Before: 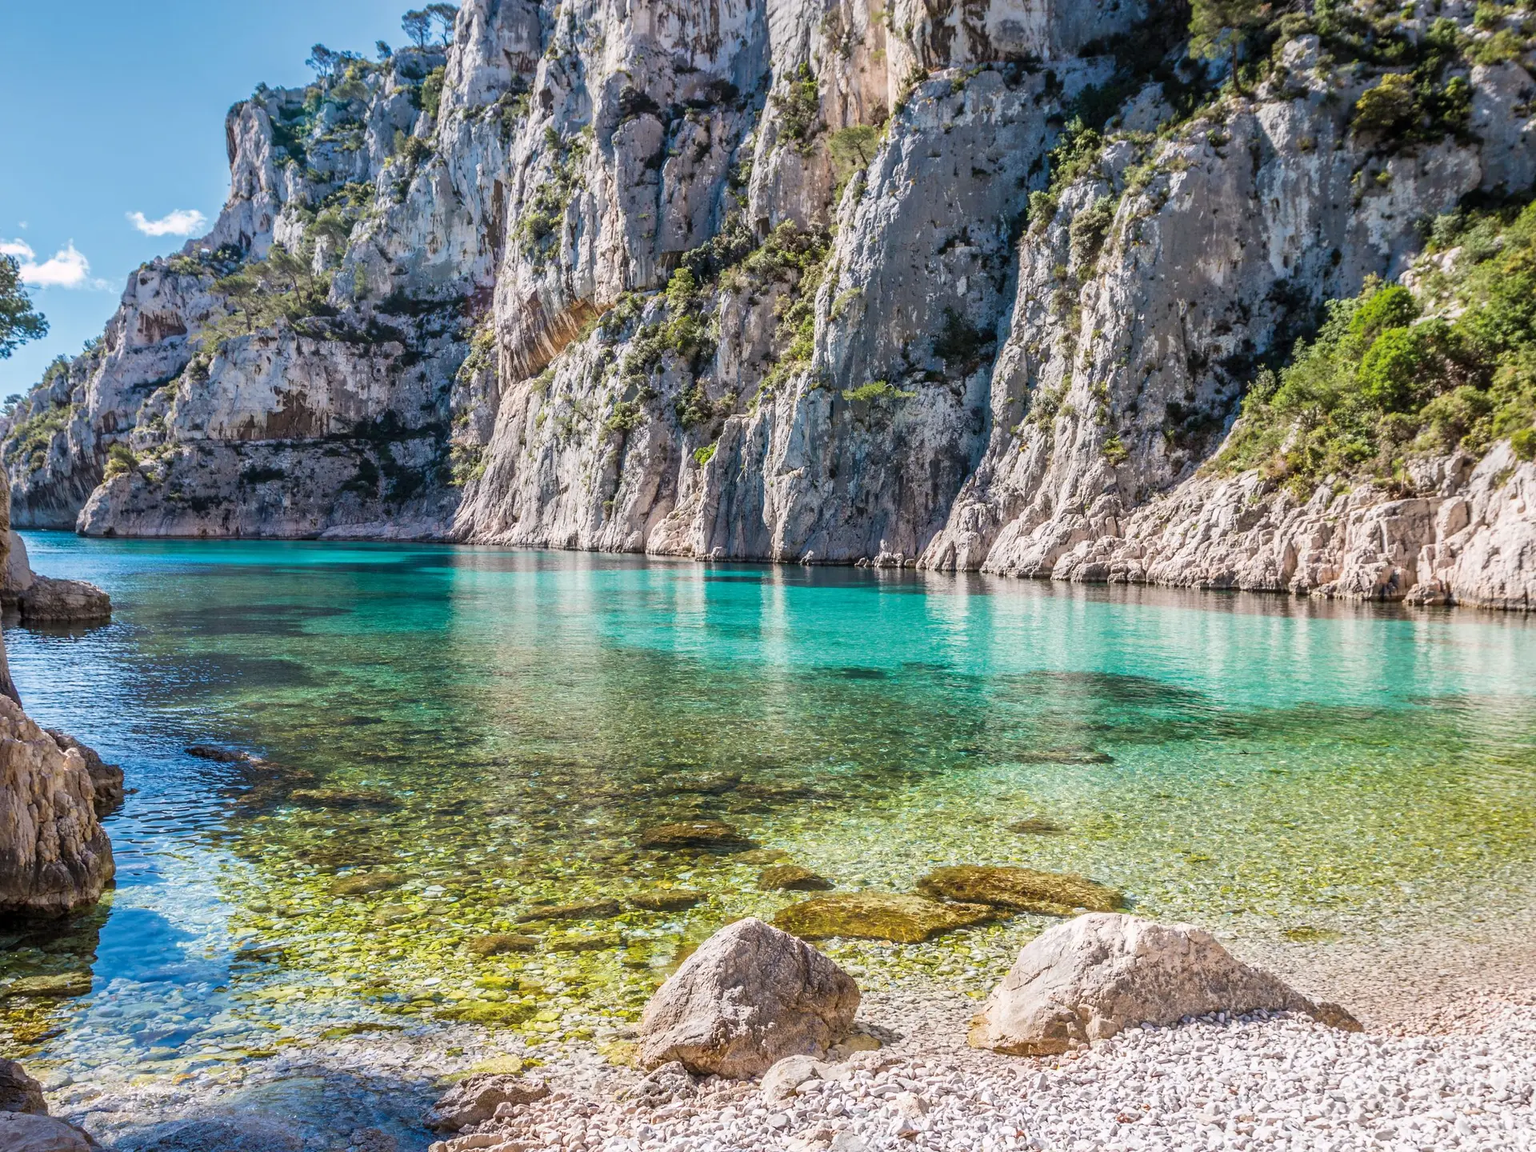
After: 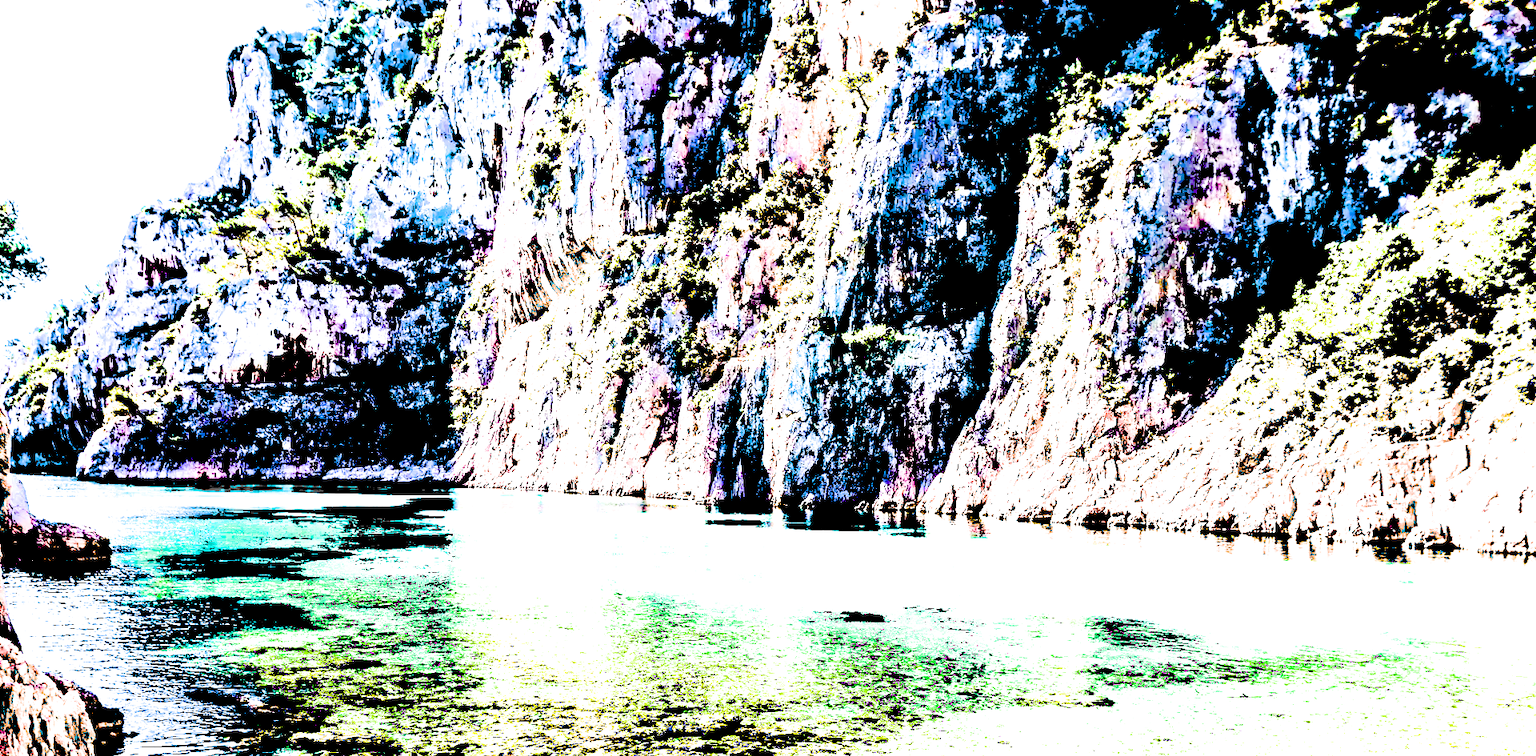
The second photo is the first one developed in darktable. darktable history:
exposure: black level correction 0.099, exposure 3.009 EV, compensate exposure bias true, compensate highlight preservation false
crop and rotate: top 4.961%, bottom 29.297%
filmic rgb: black relative exposure -7.65 EV, white relative exposure 4.56 EV, hardness 3.61
